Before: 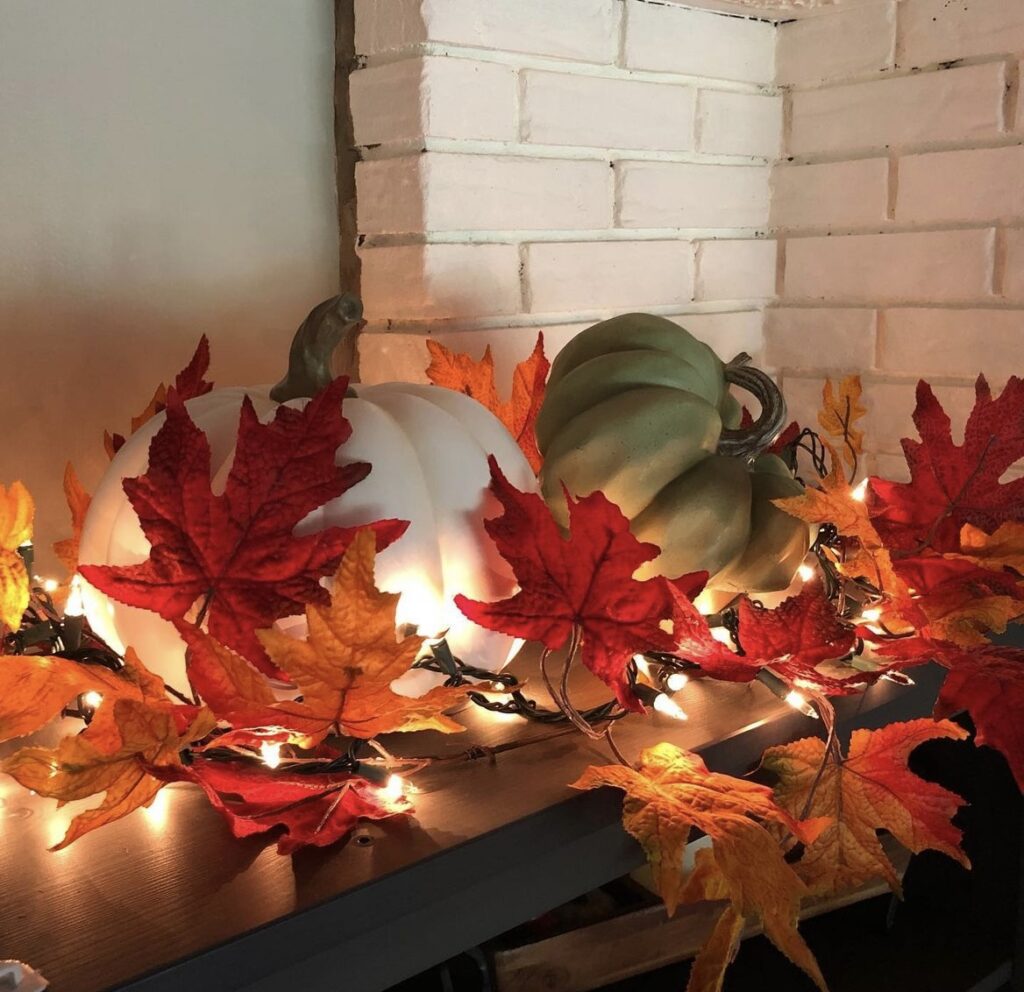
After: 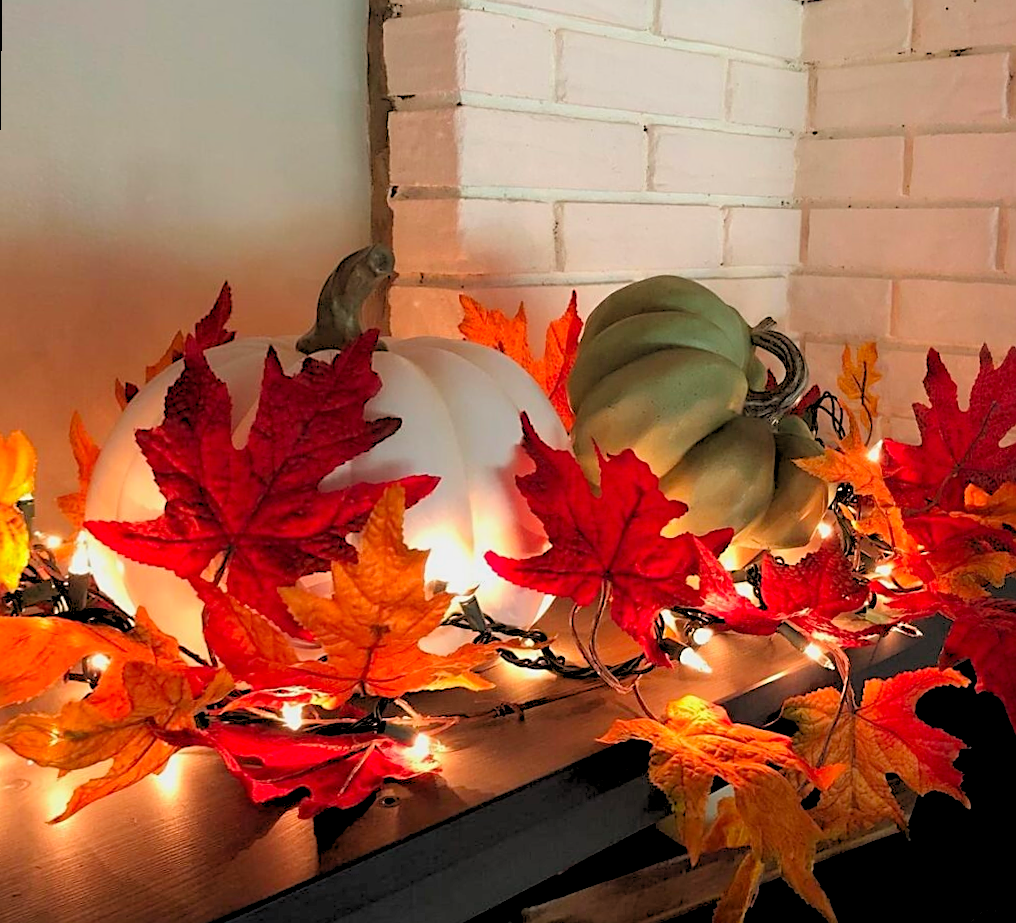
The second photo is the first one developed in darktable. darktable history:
sharpen: on, module defaults
rgb levels: preserve colors sum RGB, levels [[0.038, 0.433, 0.934], [0, 0.5, 1], [0, 0.5, 1]]
exposure: black level correction -0.001, exposure 0.08 EV, compensate highlight preservation false
contrast brightness saturation: saturation 0.13
rotate and perspective: rotation 0.679°, lens shift (horizontal) 0.136, crop left 0.009, crop right 0.991, crop top 0.078, crop bottom 0.95
